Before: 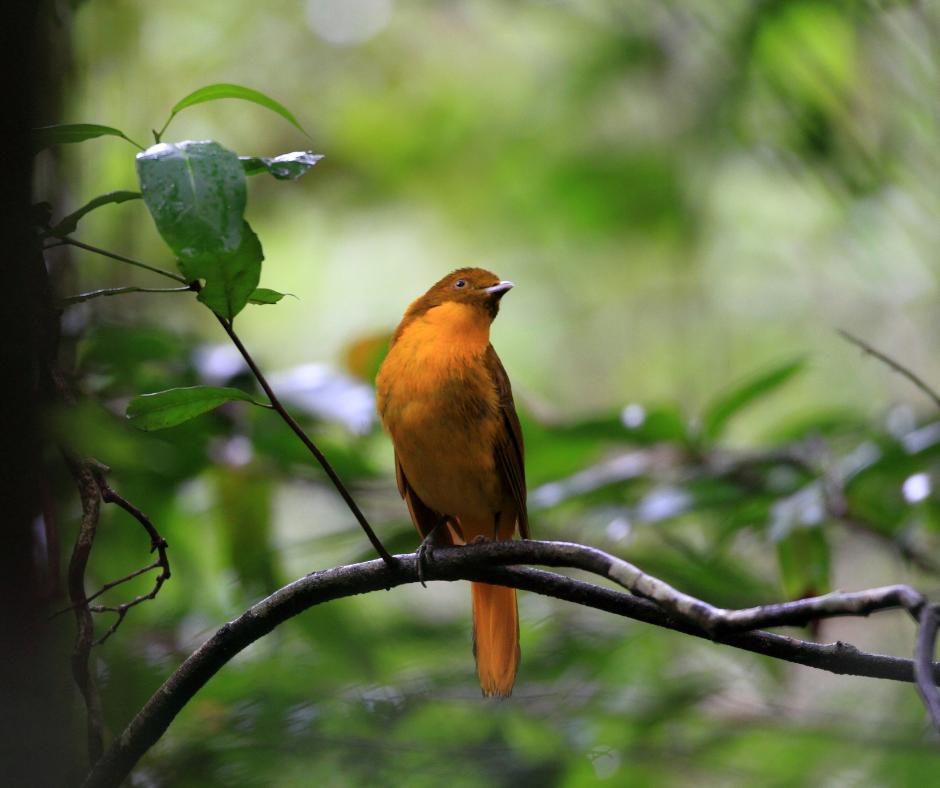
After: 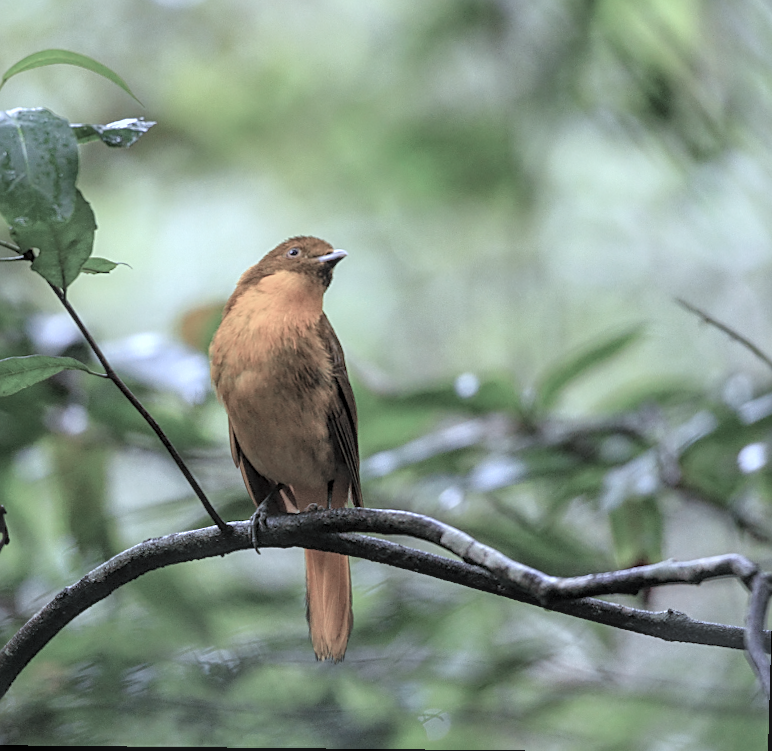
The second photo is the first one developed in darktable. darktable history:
rotate and perspective: lens shift (vertical) 0.048, lens shift (horizontal) -0.024, automatic cropping off
contrast brightness saturation: brightness 0.18, saturation -0.5
crop and rotate: left 17.959%, top 5.771%, right 1.742%
color correction: highlights a* -4.18, highlights b* -10.81
sharpen: on, module defaults
local contrast: highlights 74%, shadows 55%, detail 176%, midtone range 0.207
white balance: emerald 1
